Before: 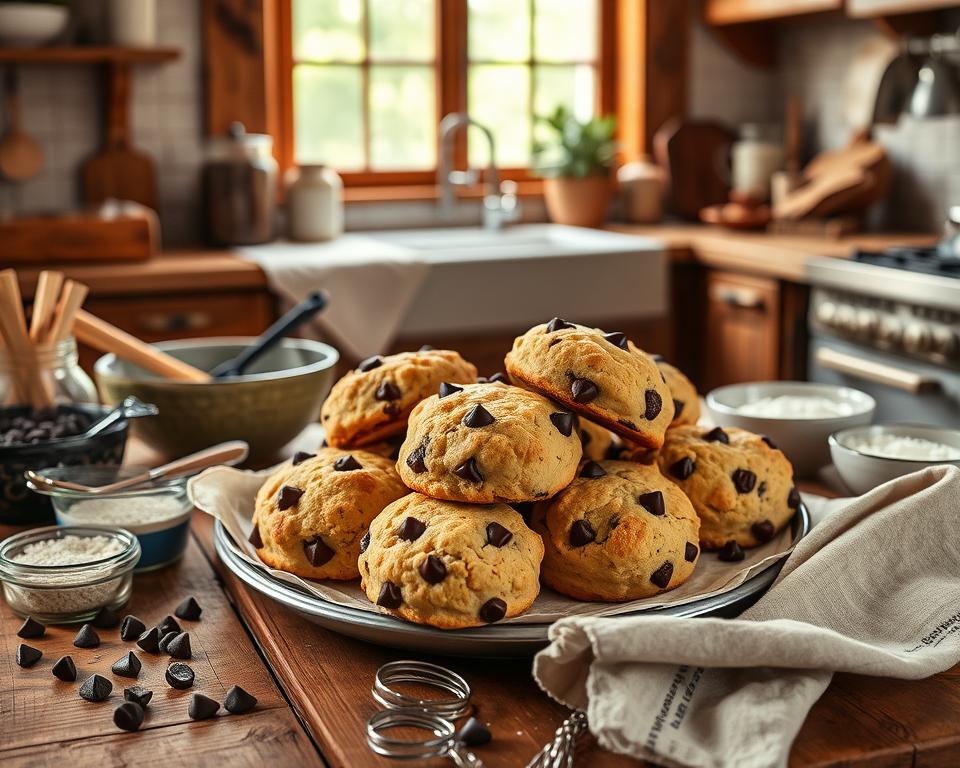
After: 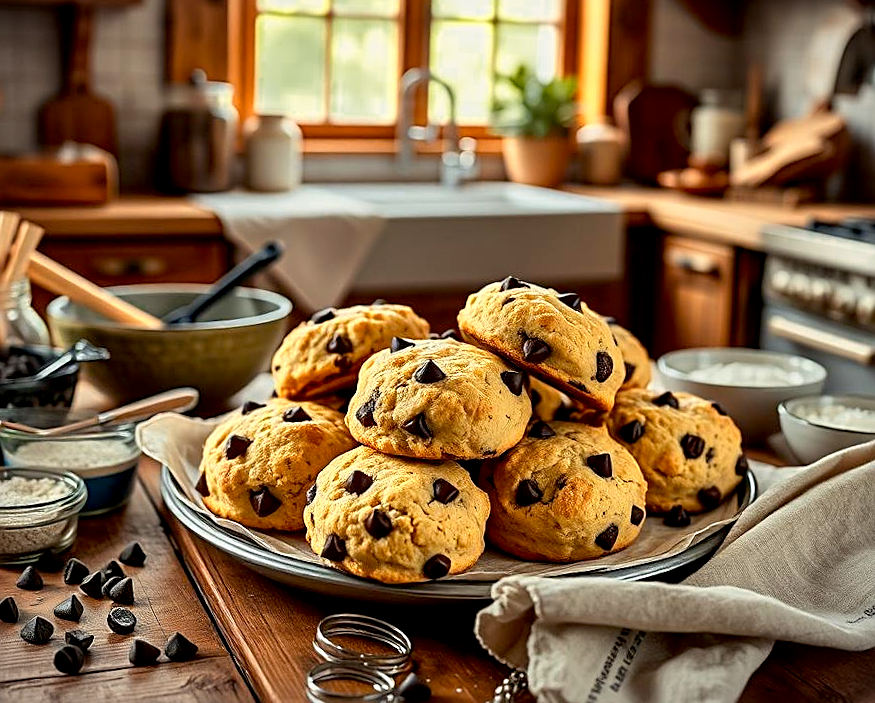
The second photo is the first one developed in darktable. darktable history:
crop and rotate: angle -2.05°, left 3.091%, top 3.898%, right 1.641%, bottom 0.496%
vignetting: fall-off start 97.13%, brightness -0.294, width/height ratio 1.184
color zones: curves: ch0 [(0.099, 0.624) (0.257, 0.596) (0.384, 0.376) (0.529, 0.492) (0.697, 0.564) (0.768, 0.532) (0.908, 0.644)]; ch1 [(0.112, 0.564) (0.254, 0.612) (0.432, 0.676) (0.592, 0.456) (0.743, 0.684) (0.888, 0.536)]; ch2 [(0.25, 0.5) (0.469, 0.36) (0.75, 0.5)]
sharpen: on, module defaults
exposure: black level correction 0.009, exposure -0.164 EV, compensate exposure bias true, compensate highlight preservation false
